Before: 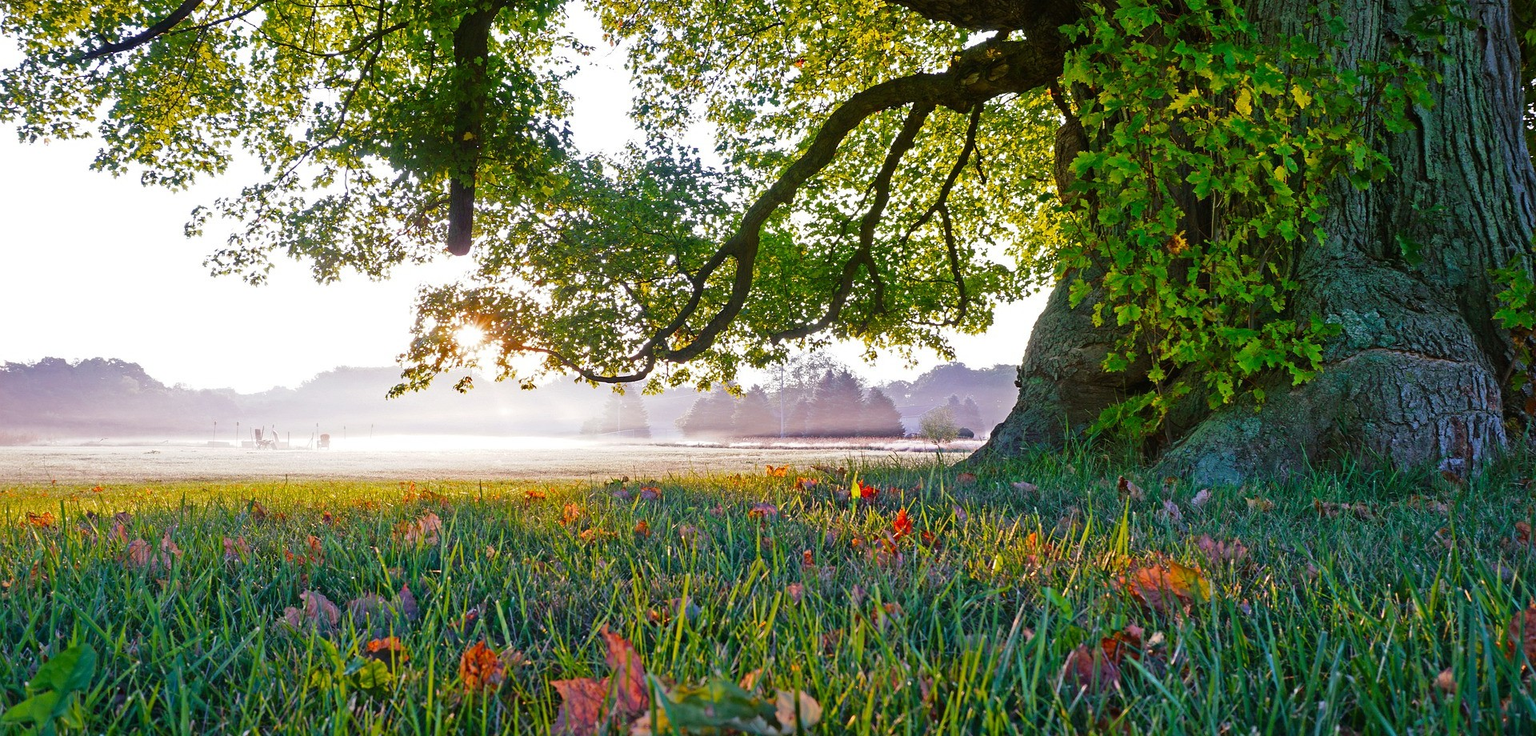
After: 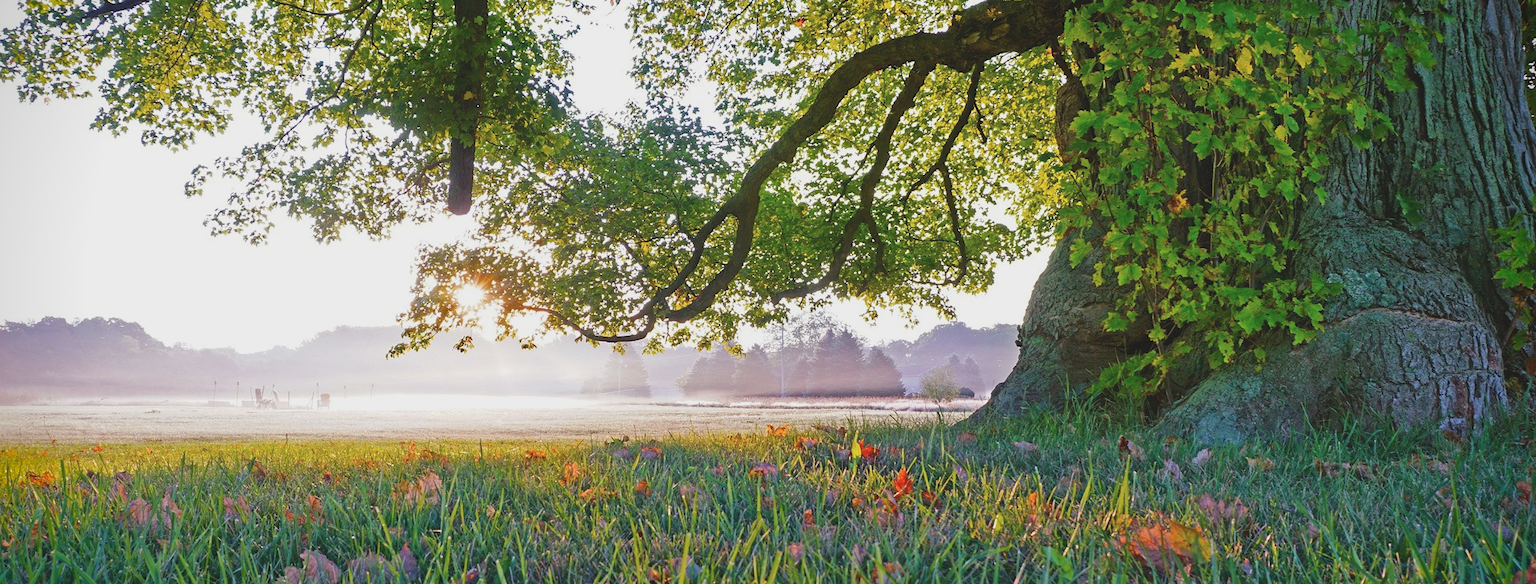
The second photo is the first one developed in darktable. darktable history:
crop and rotate: top 5.667%, bottom 14.937%
contrast brightness saturation: contrast -0.15, brightness 0.05, saturation -0.12
vignetting: fall-off start 88.53%, fall-off radius 44.2%, saturation 0.376, width/height ratio 1.161
